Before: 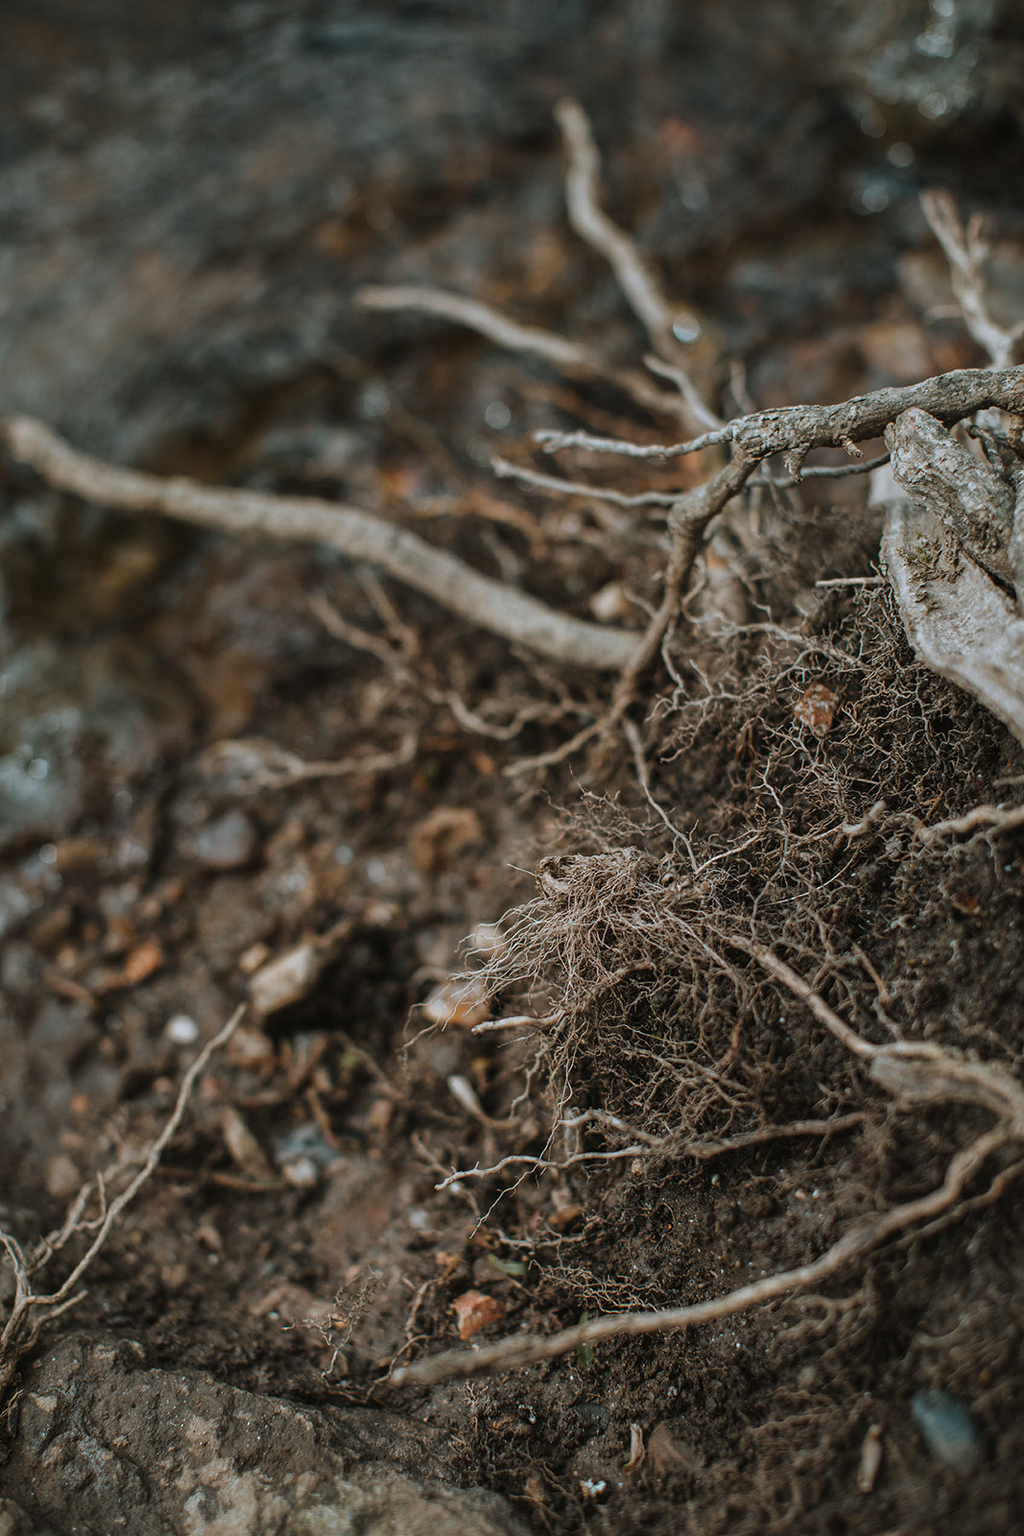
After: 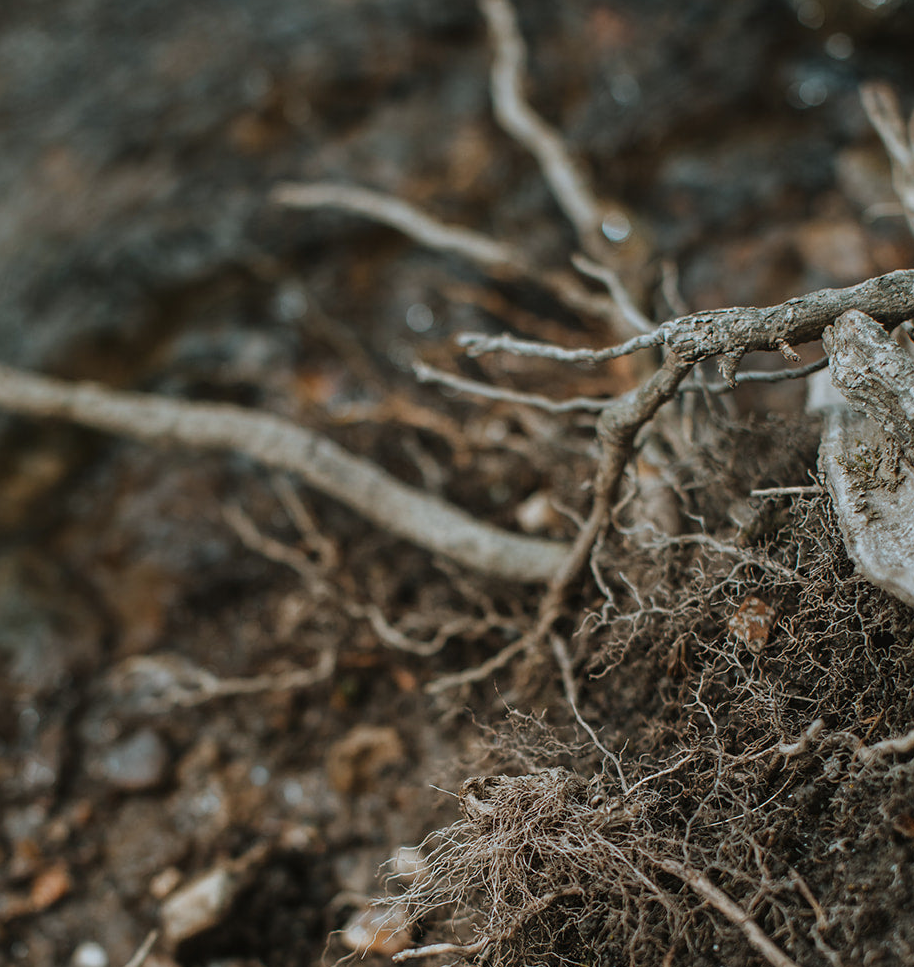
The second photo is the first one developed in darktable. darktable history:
white balance: red 0.978, blue 0.999
crop and rotate: left 9.345%, top 7.22%, right 4.982%, bottom 32.331%
